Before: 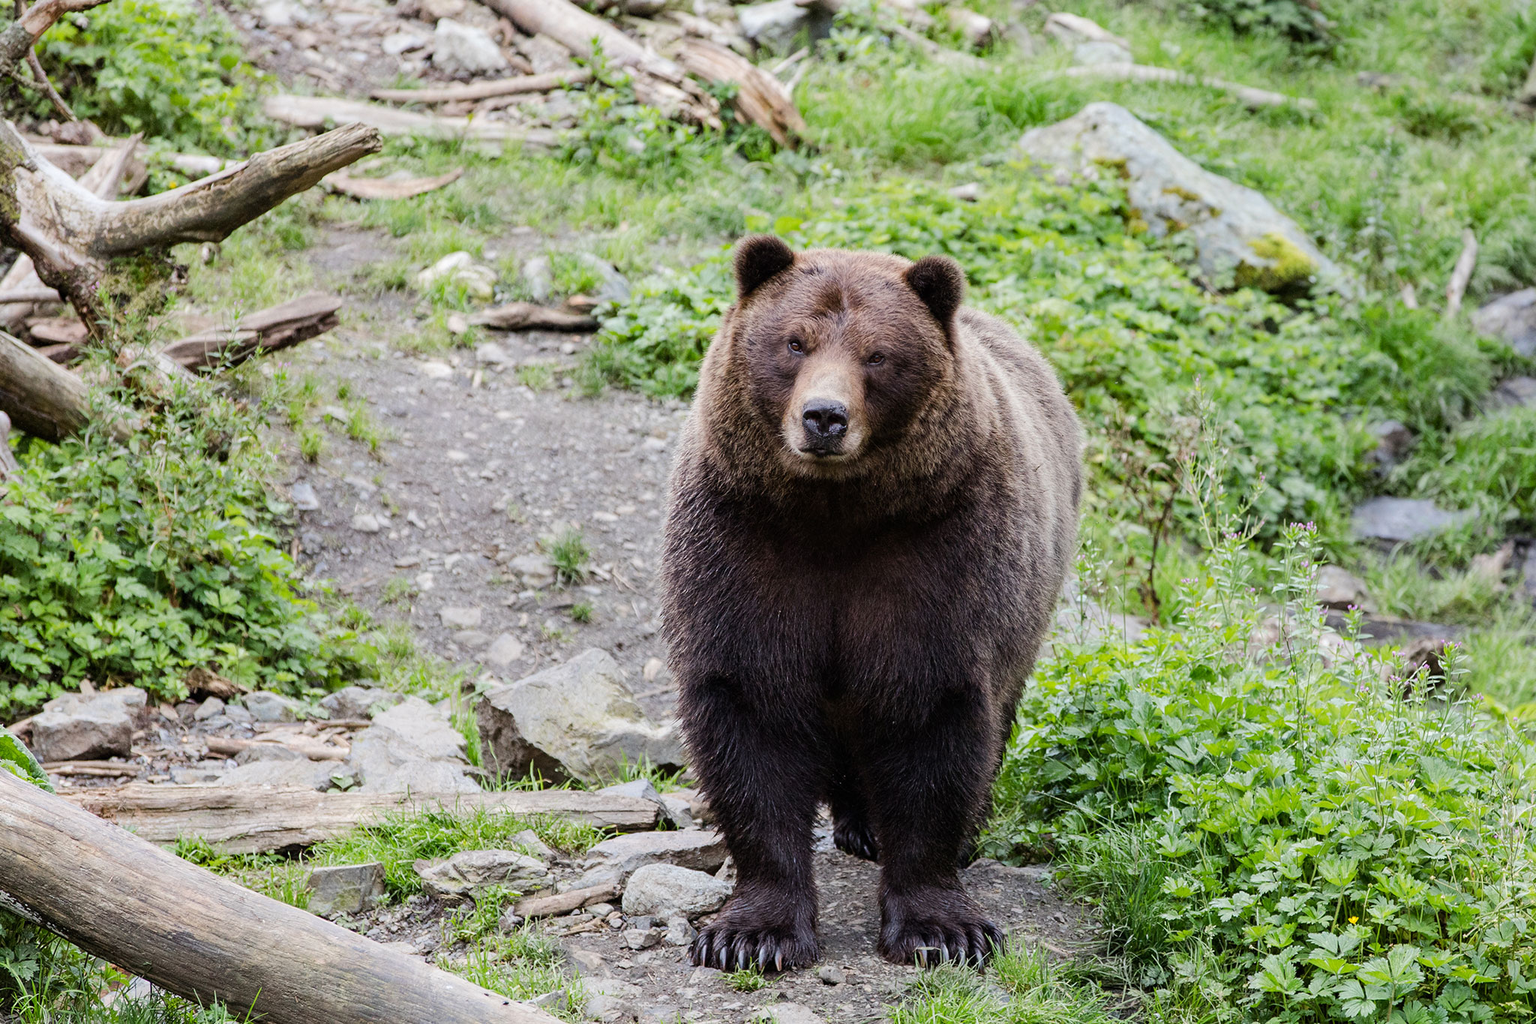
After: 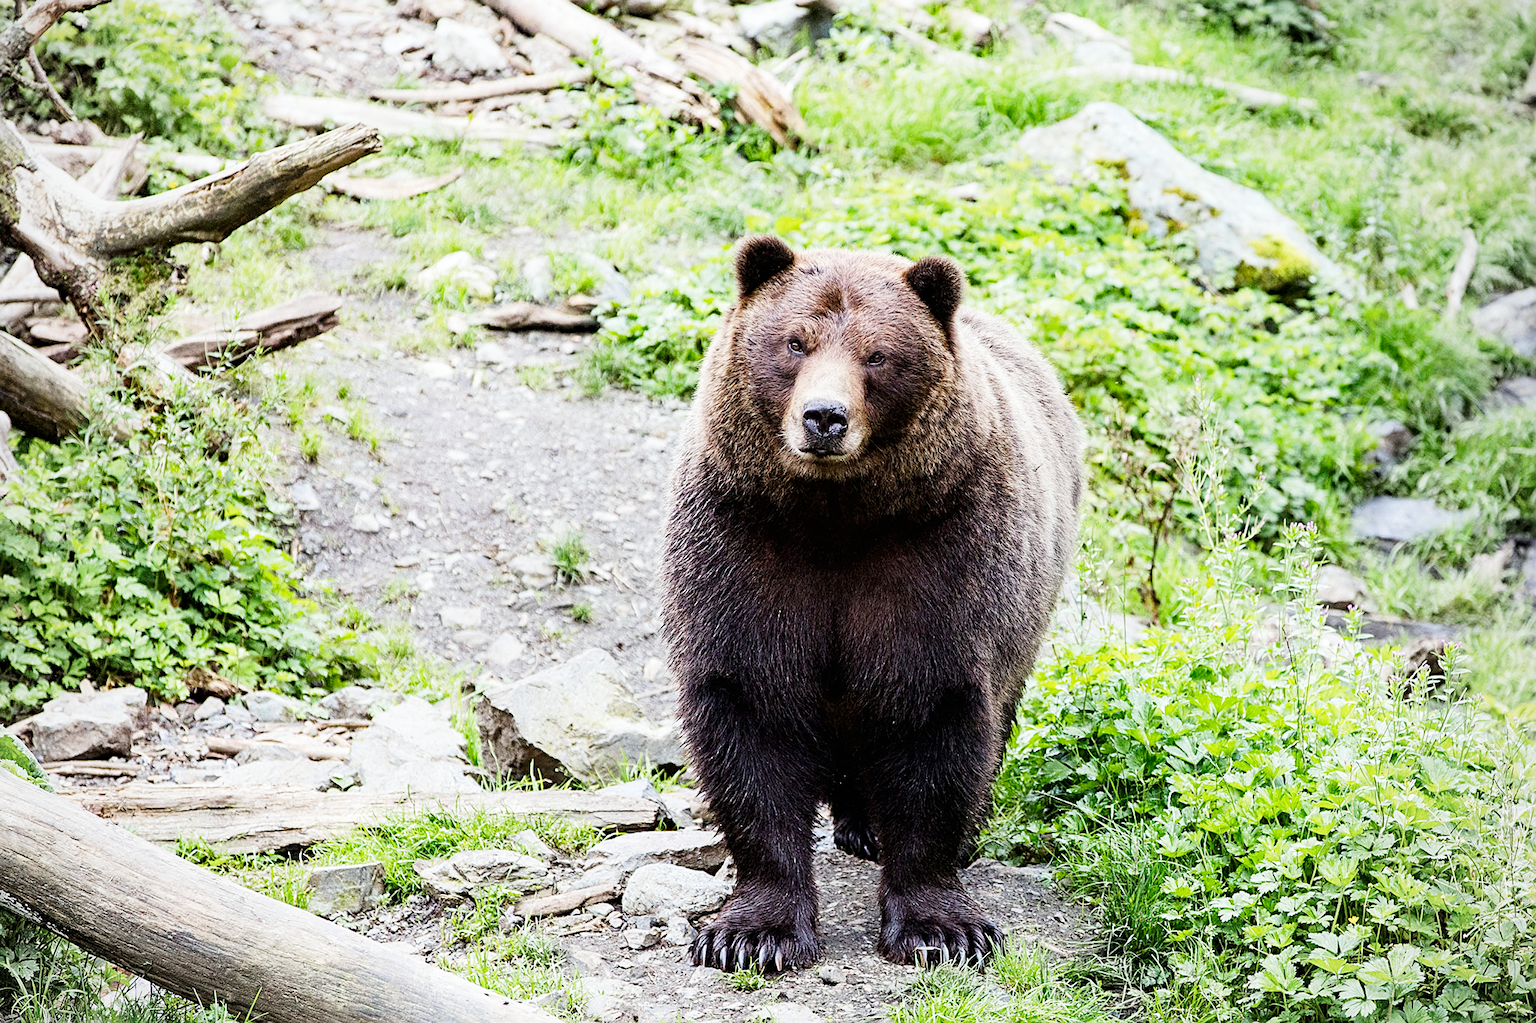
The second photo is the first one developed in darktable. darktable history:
white balance: red 0.978, blue 0.999
tone equalizer: on, module defaults
vignetting: brightness -0.167
base curve: curves: ch0 [(0, 0) (0.005, 0.002) (0.15, 0.3) (0.4, 0.7) (0.75, 0.95) (1, 1)], preserve colors none
sharpen: on, module defaults
